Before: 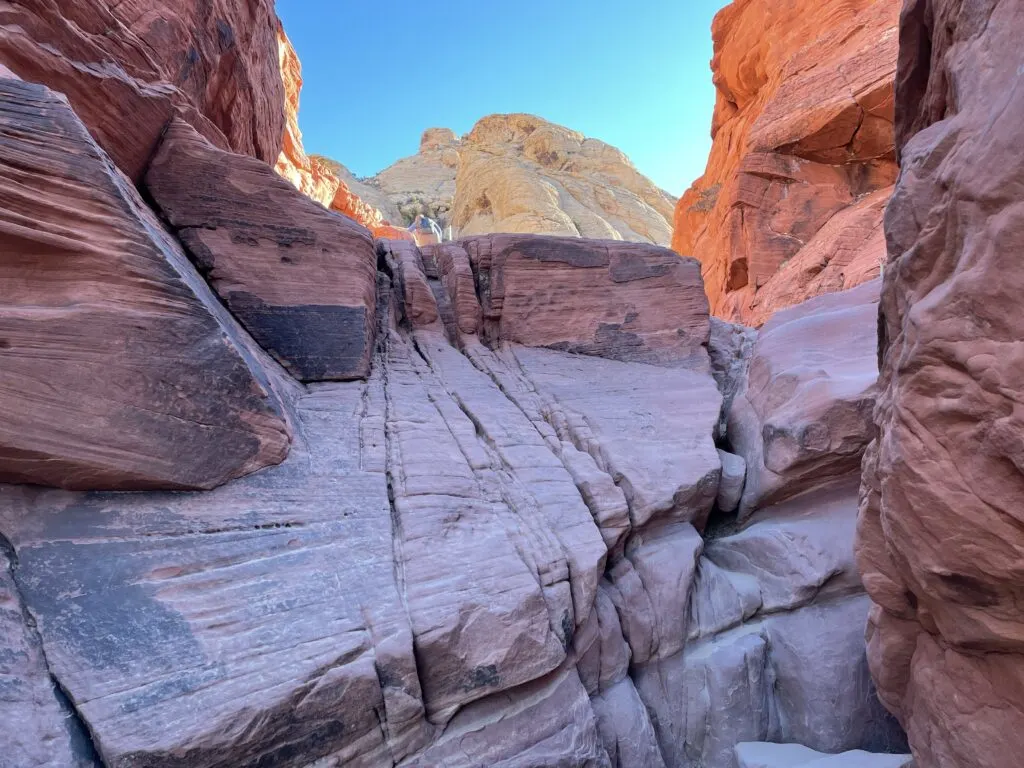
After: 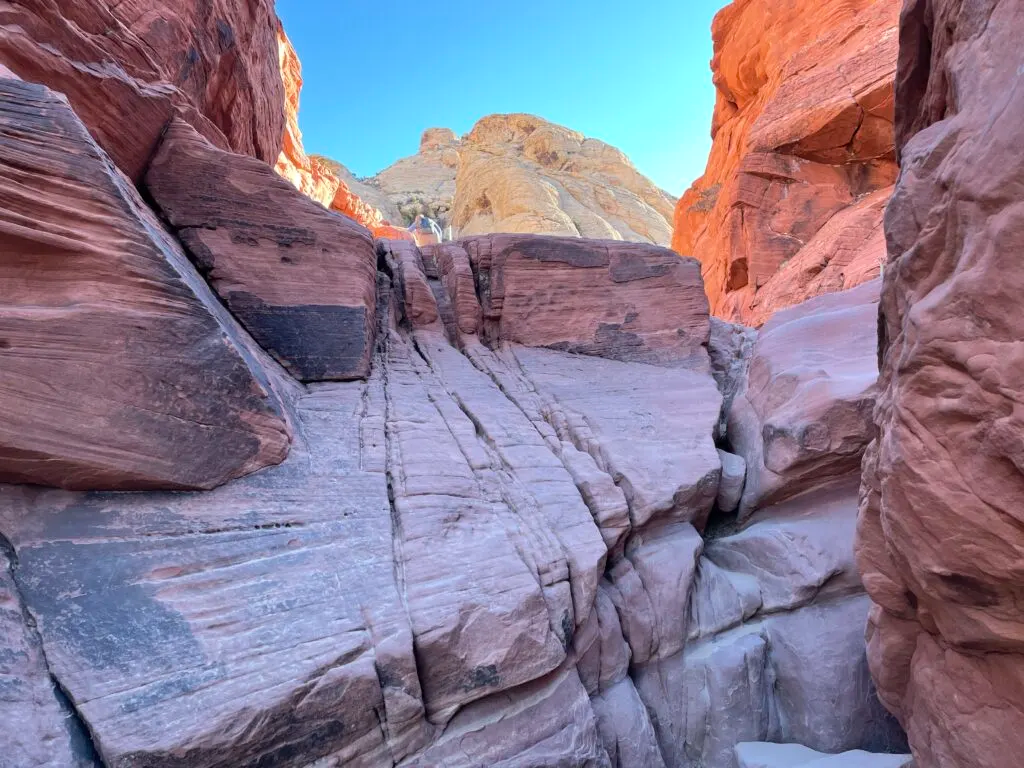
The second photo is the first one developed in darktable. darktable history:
tone curve: curves: ch0 [(0, 0) (0.003, 0.003) (0.011, 0.012) (0.025, 0.026) (0.044, 0.046) (0.069, 0.072) (0.1, 0.104) (0.136, 0.141) (0.177, 0.184) (0.224, 0.233) (0.277, 0.288) (0.335, 0.348) (0.399, 0.414) (0.468, 0.486) (0.543, 0.564) (0.623, 0.647) (0.709, 0.736) (0.801, 0.831) (0.898, 0.921) (1, 1)], color space Lab, independent channels, preserve colors none
exposure: exposure 0.014 EV, compensate highlight preservation false
contrast brightness saturation: saturation -0.046
